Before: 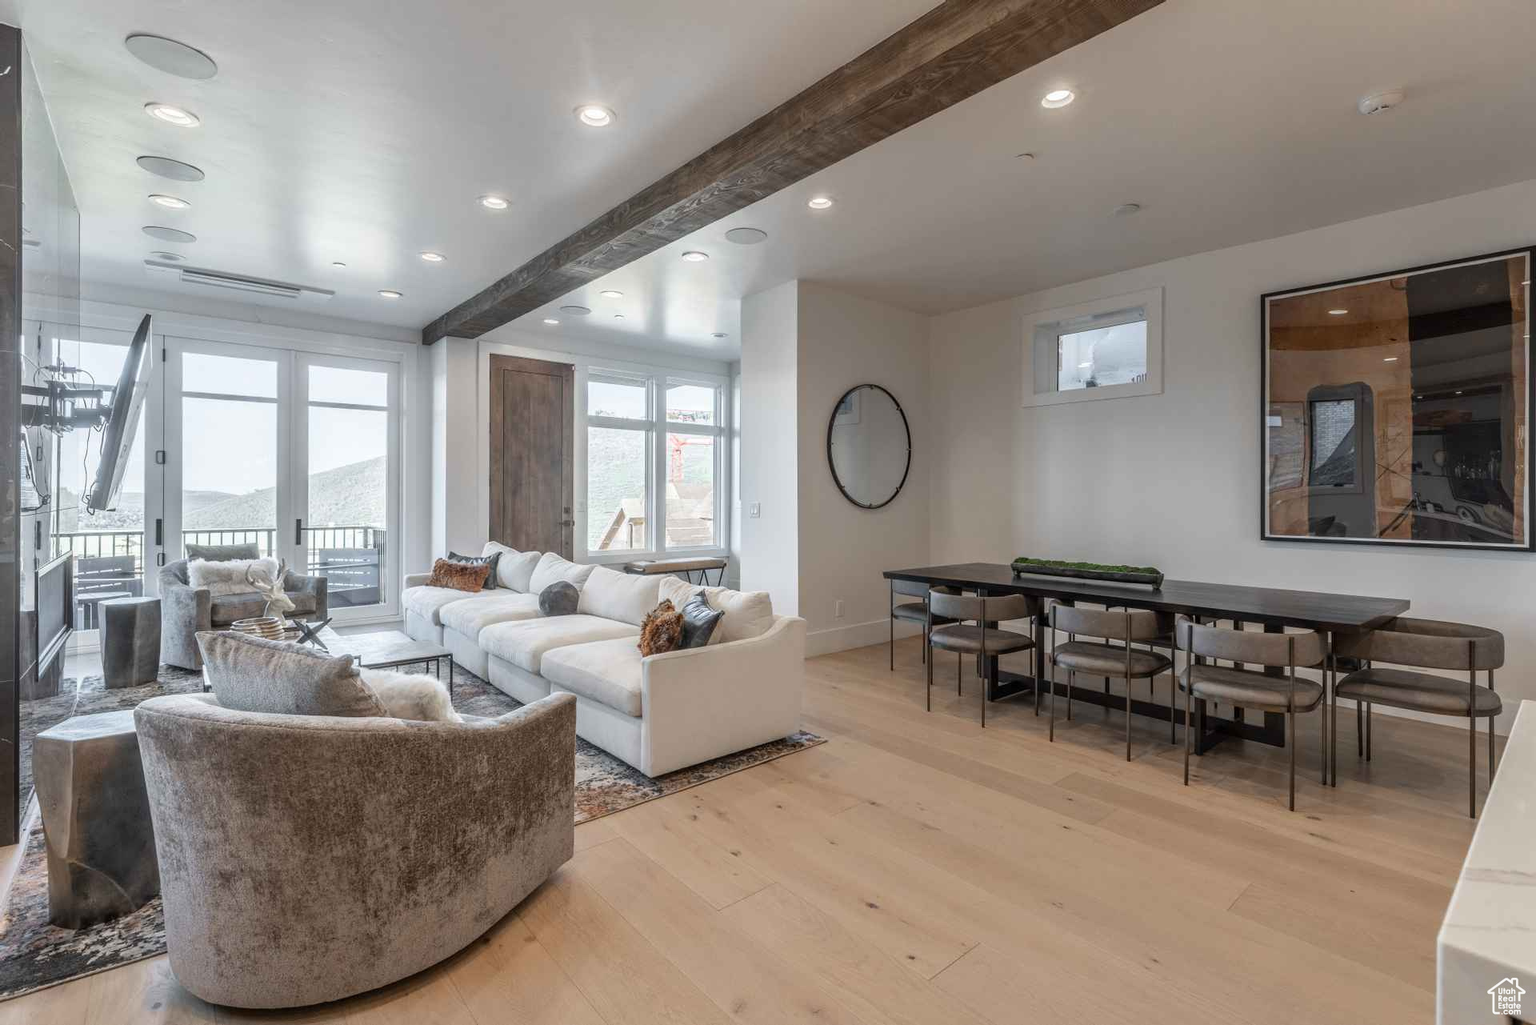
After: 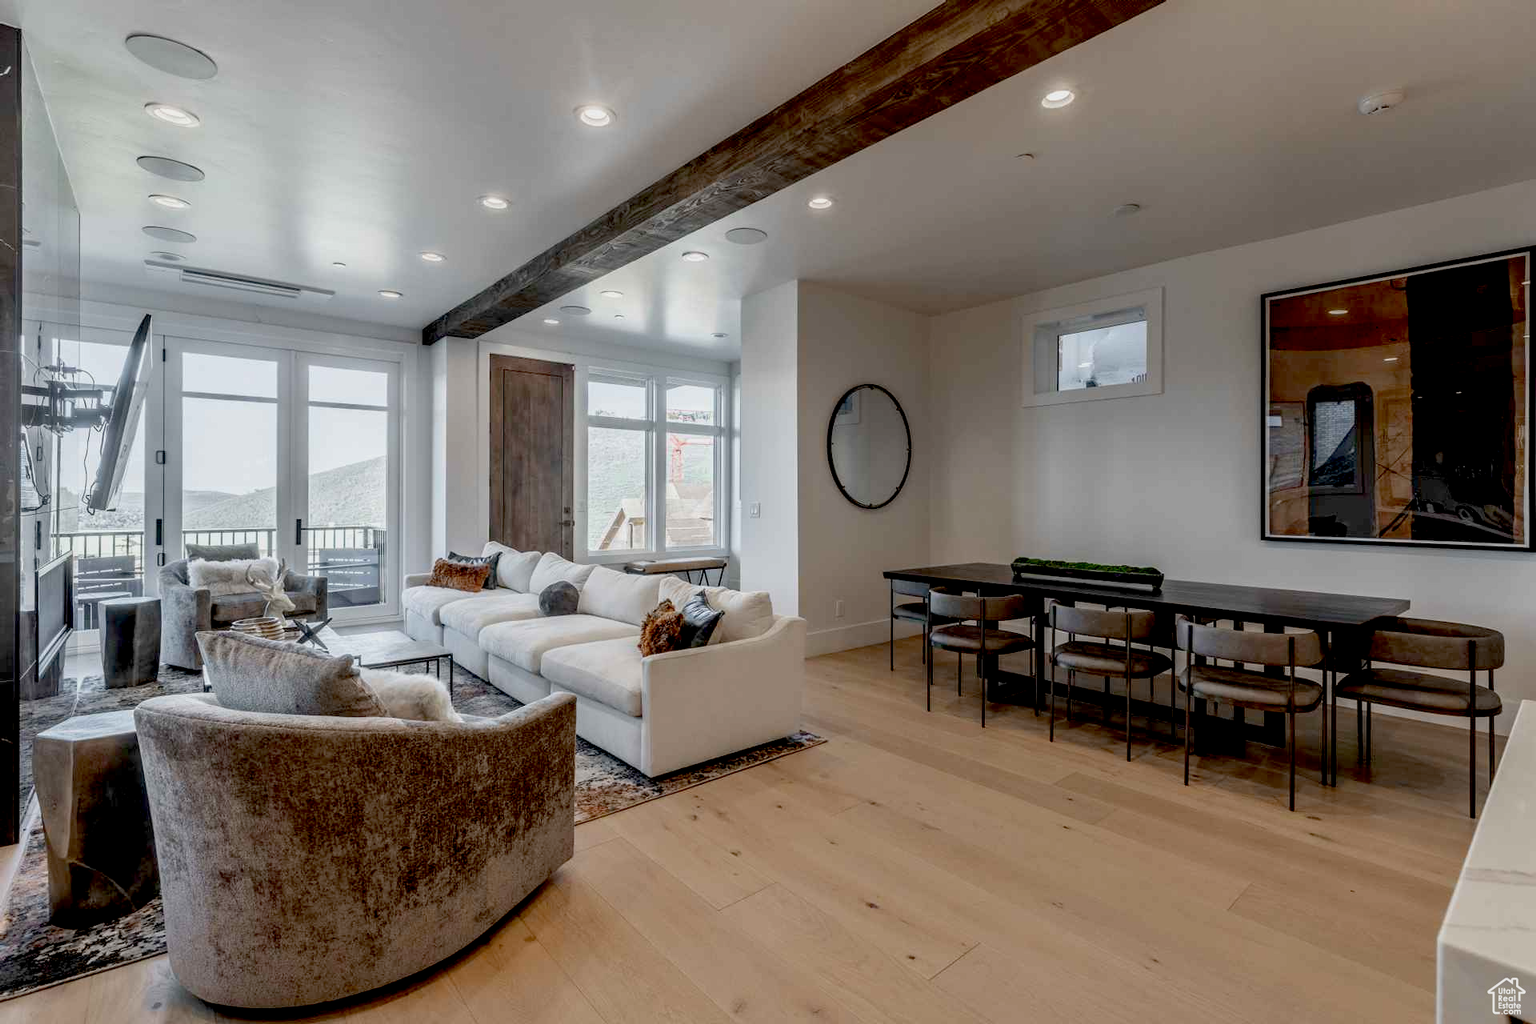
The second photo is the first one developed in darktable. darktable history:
exposure: black level correction 0.046, exposure -0.228 EV
